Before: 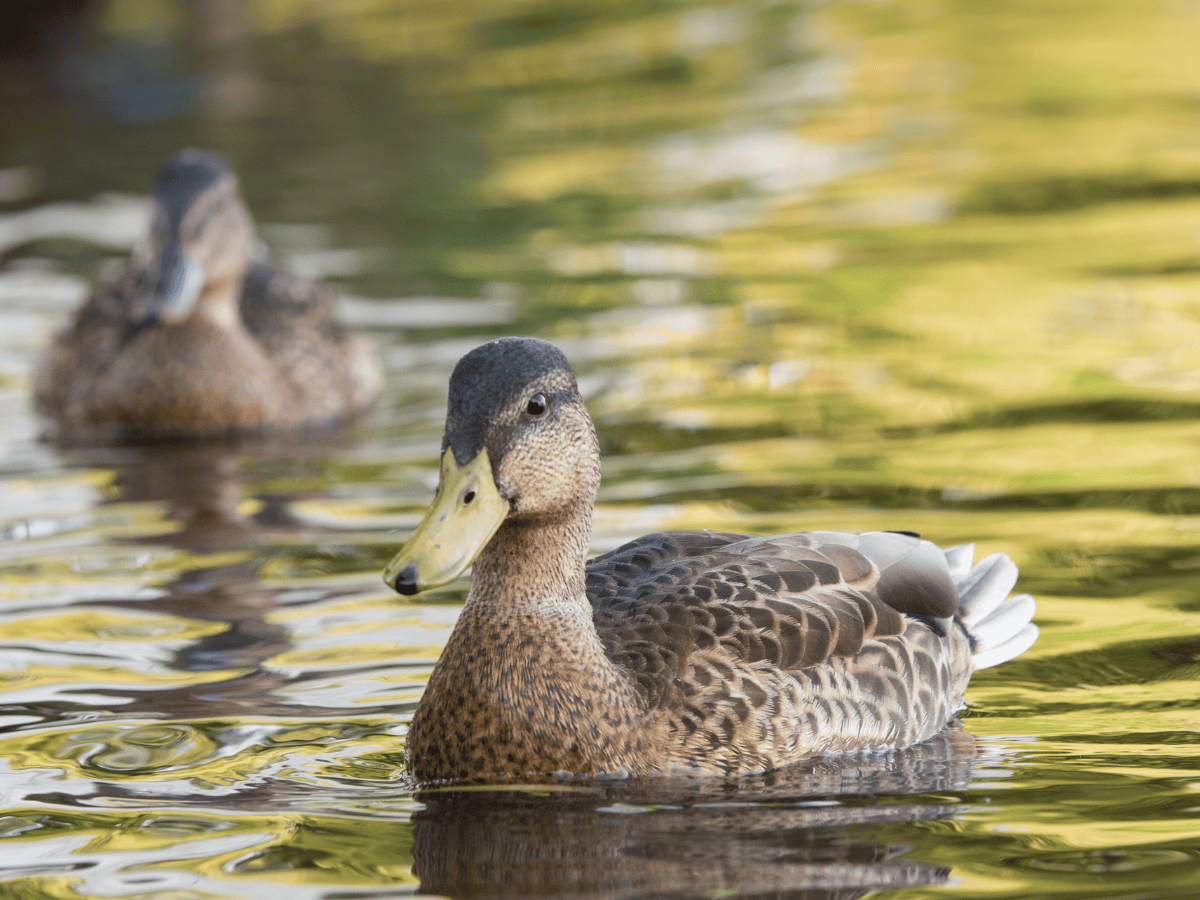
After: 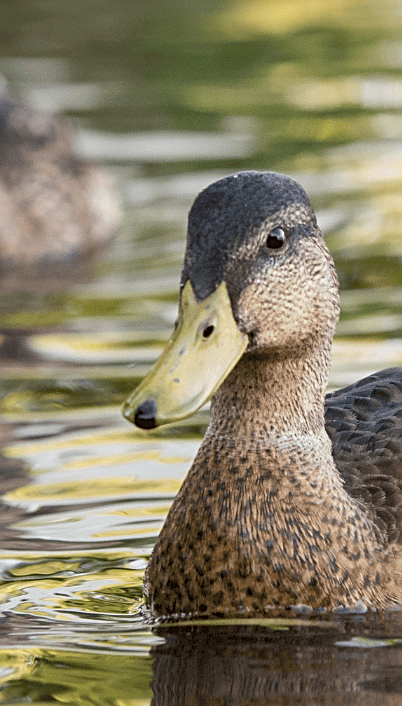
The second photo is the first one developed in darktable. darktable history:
crop and rotate: left 21.77%, top 18.528%, right 44.676%, bottom 2.997%
local contrast: mode bilateral grid, contrast 20, coarseness 50, detail 120%, midtone range 0.2
sharpen: on, module defaults
exposure: black level correction 0.004, exposure 0.014 EV, compensate highlight preservation false
